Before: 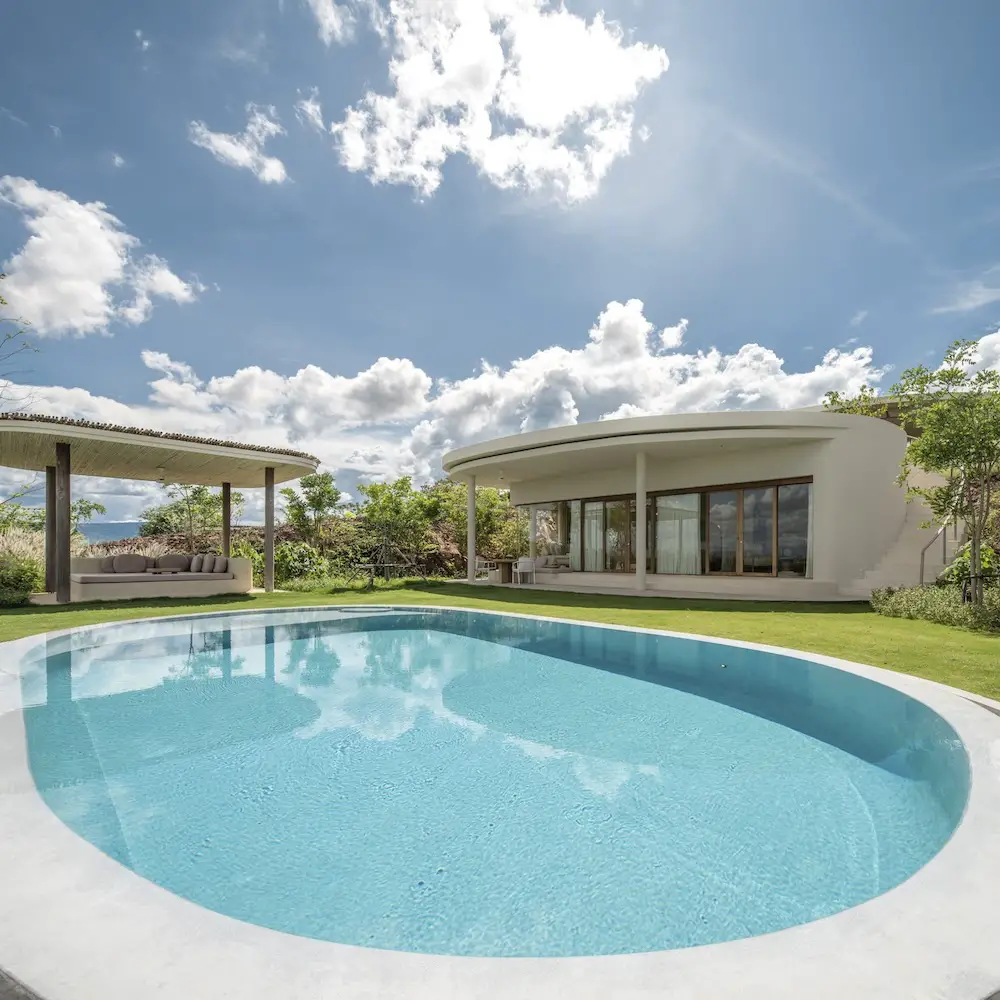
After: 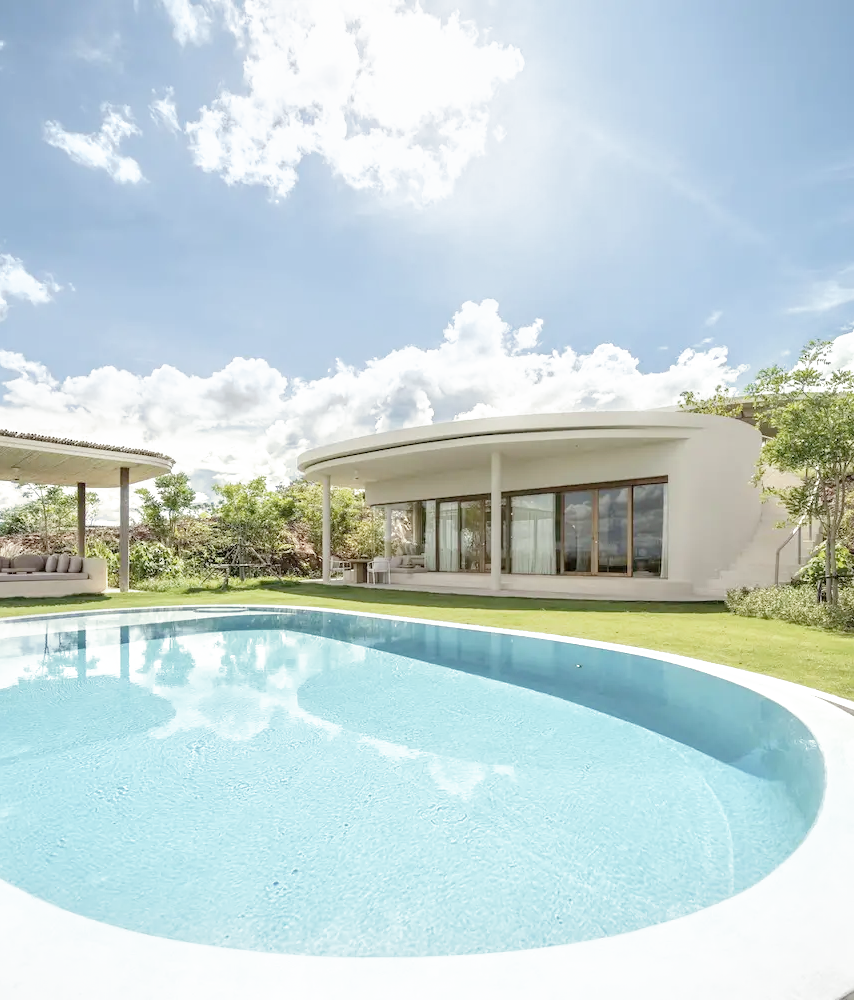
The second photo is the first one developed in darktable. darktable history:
color correction: saturation 0.8
crop and rotate: left 14.584%
exposure: exposure 1.15 EV, compensate highlight preservation false
filmic rgb: black relative exposure -16 EV, threshold -0.33 EV, transition 3.19 EV, structure ↔ texture 100%, target black luminance 0%, hardness 7.57, latitude 72.96%, contrast 0.908, highlights saturation mix 10%, shadows ↔ highlights balance -0.38%, add noise in highlights 0, preserve chrominance no, color science v4 (2020), iterations of high-quality reconstruction 10, enable highlight reconstruction true
